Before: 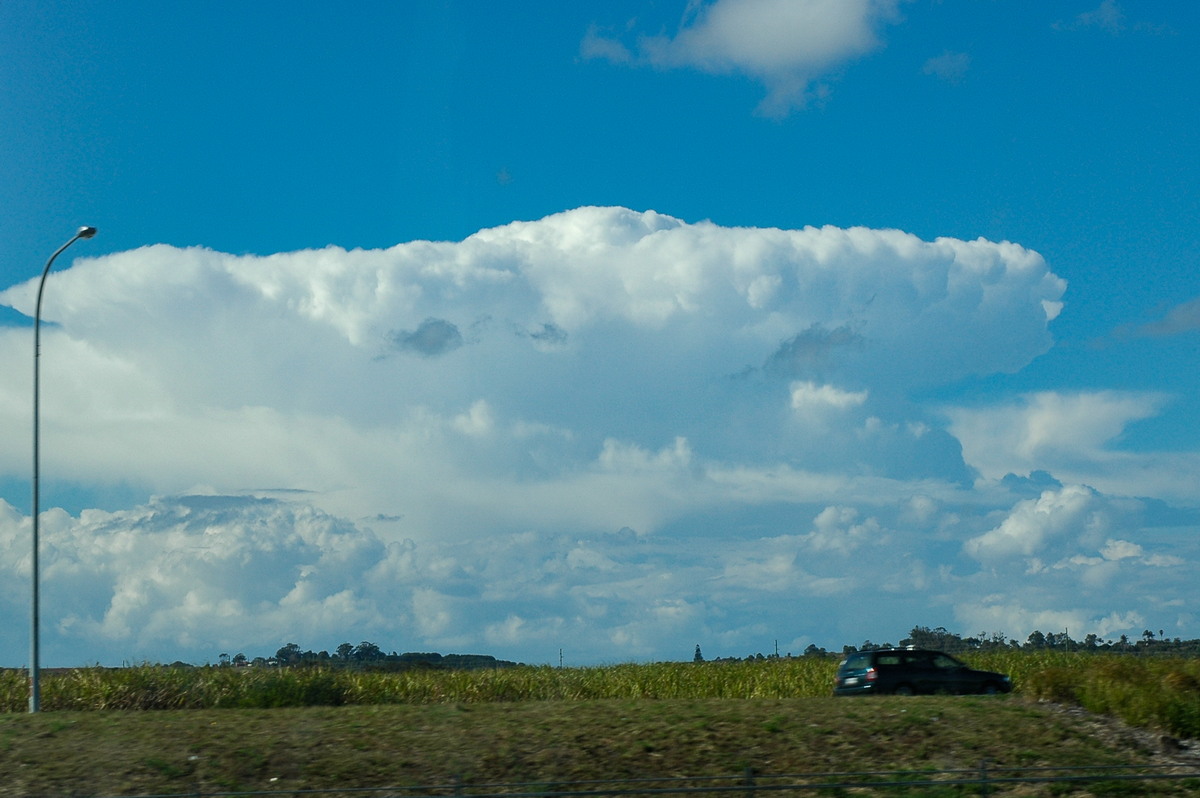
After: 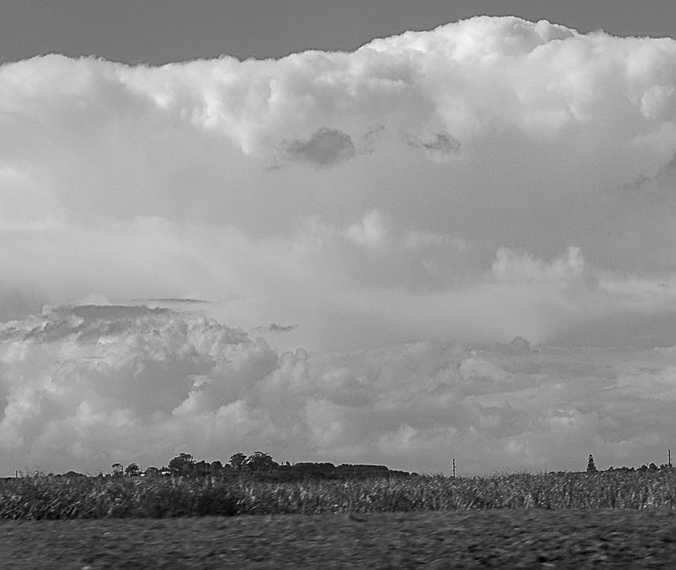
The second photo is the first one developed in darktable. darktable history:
crop: left 8.966%, top 23.852%, right 34.699%, bottom 4.703%
monochrome: a -3.63, b -0.465
white balance: red 0.984, blue 1.059
sharpen: on, module defaults
